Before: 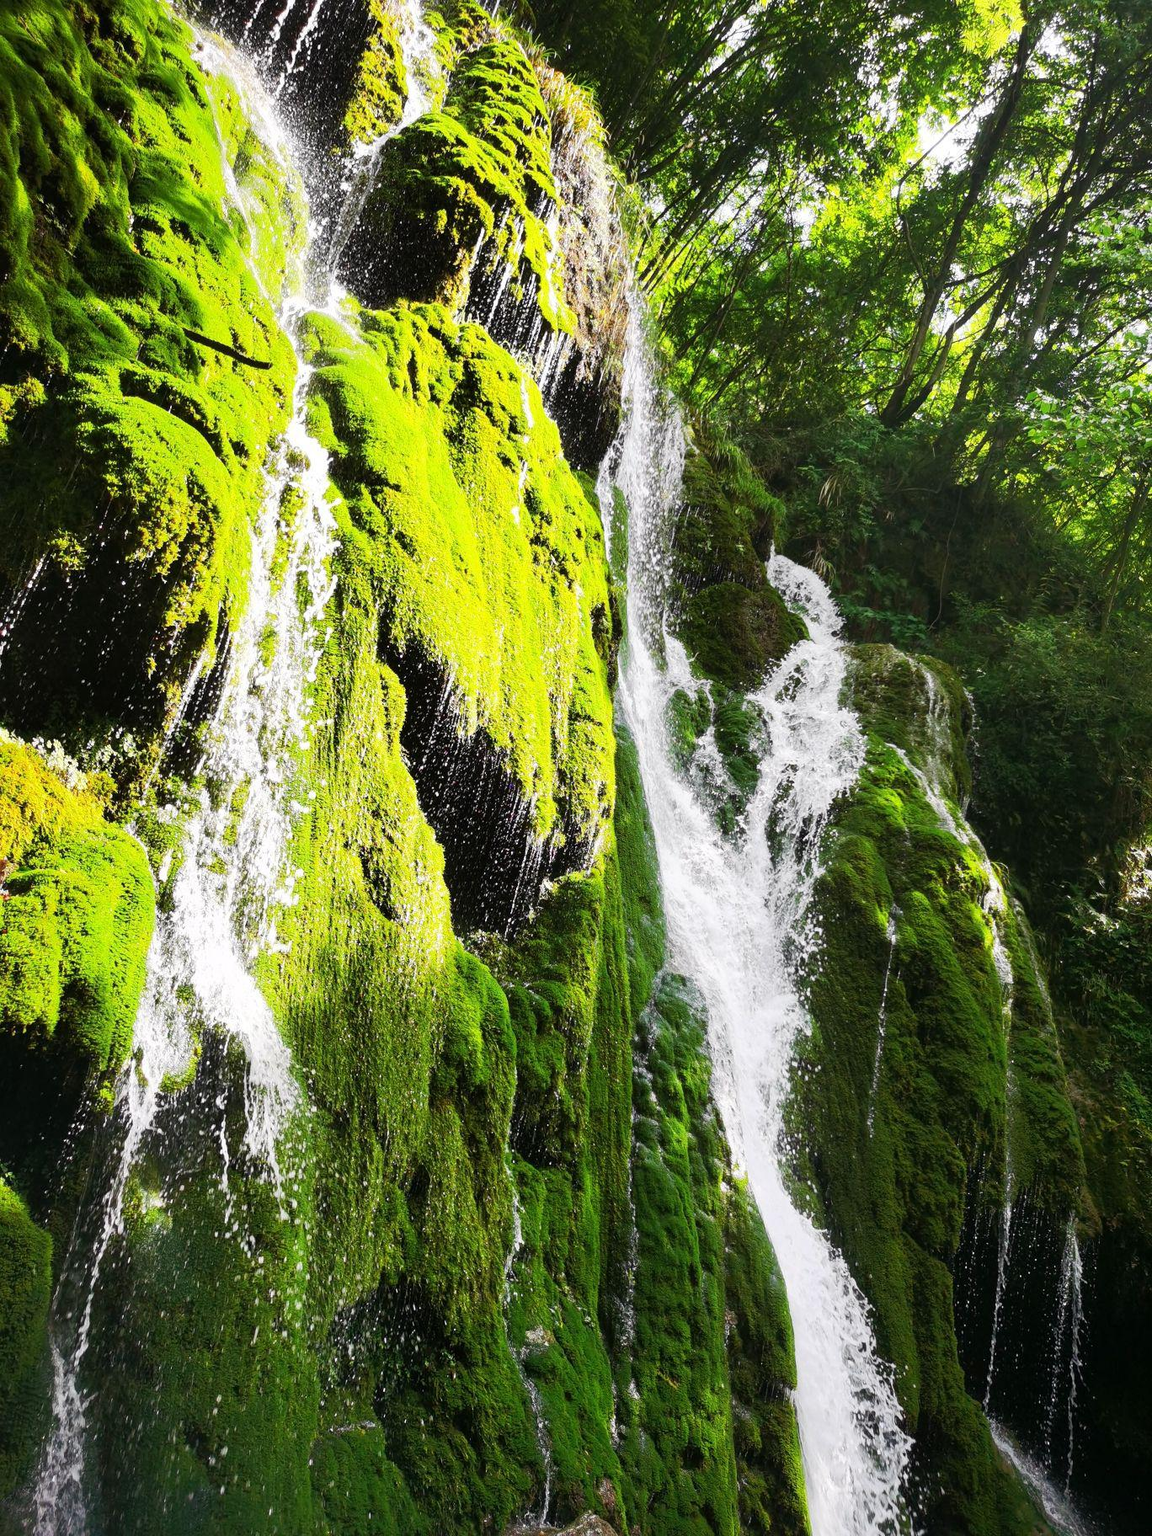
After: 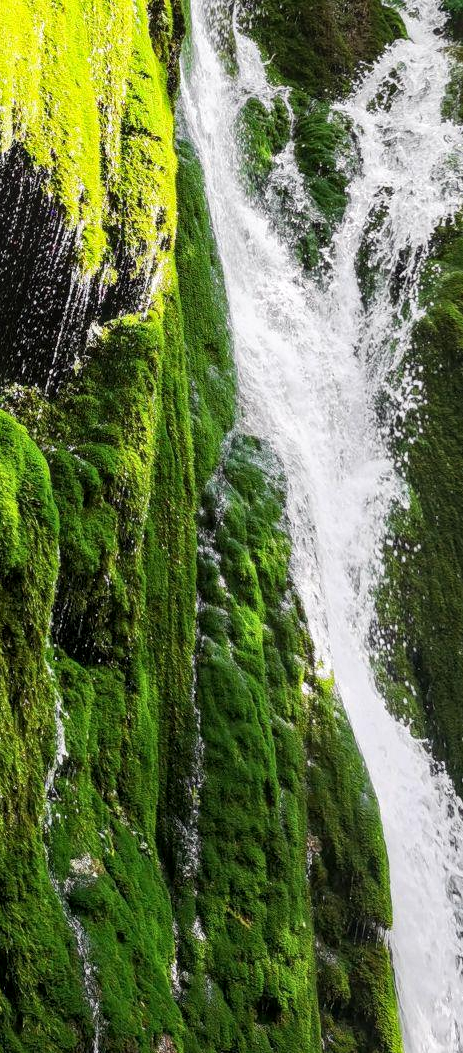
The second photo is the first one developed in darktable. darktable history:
crop: left 40.53%, top 39.58%, right 25.596%, bottom 2.661%
local contrast: on, module defaults
